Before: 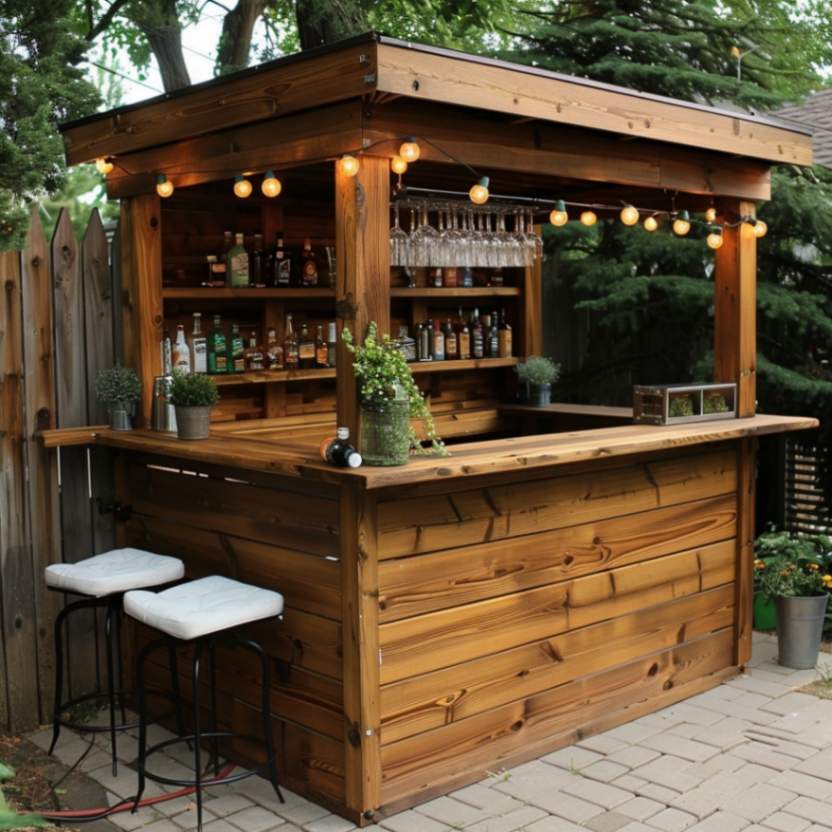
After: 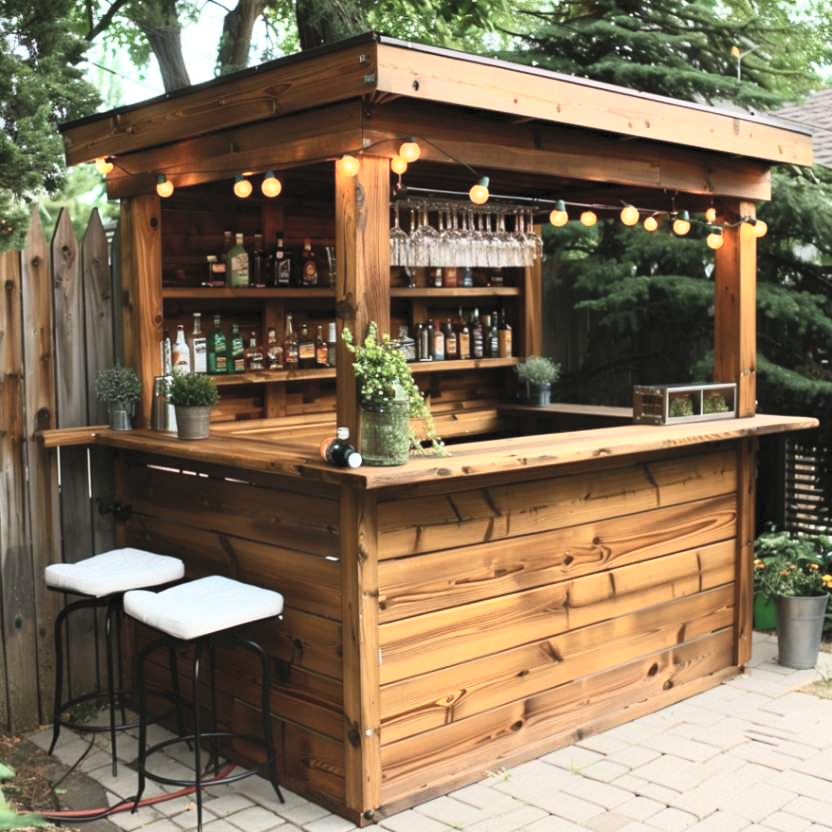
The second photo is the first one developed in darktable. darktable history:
color balance: on, module defaults
contrast brightness saturation: contrast 0.39, brightness 0.53
